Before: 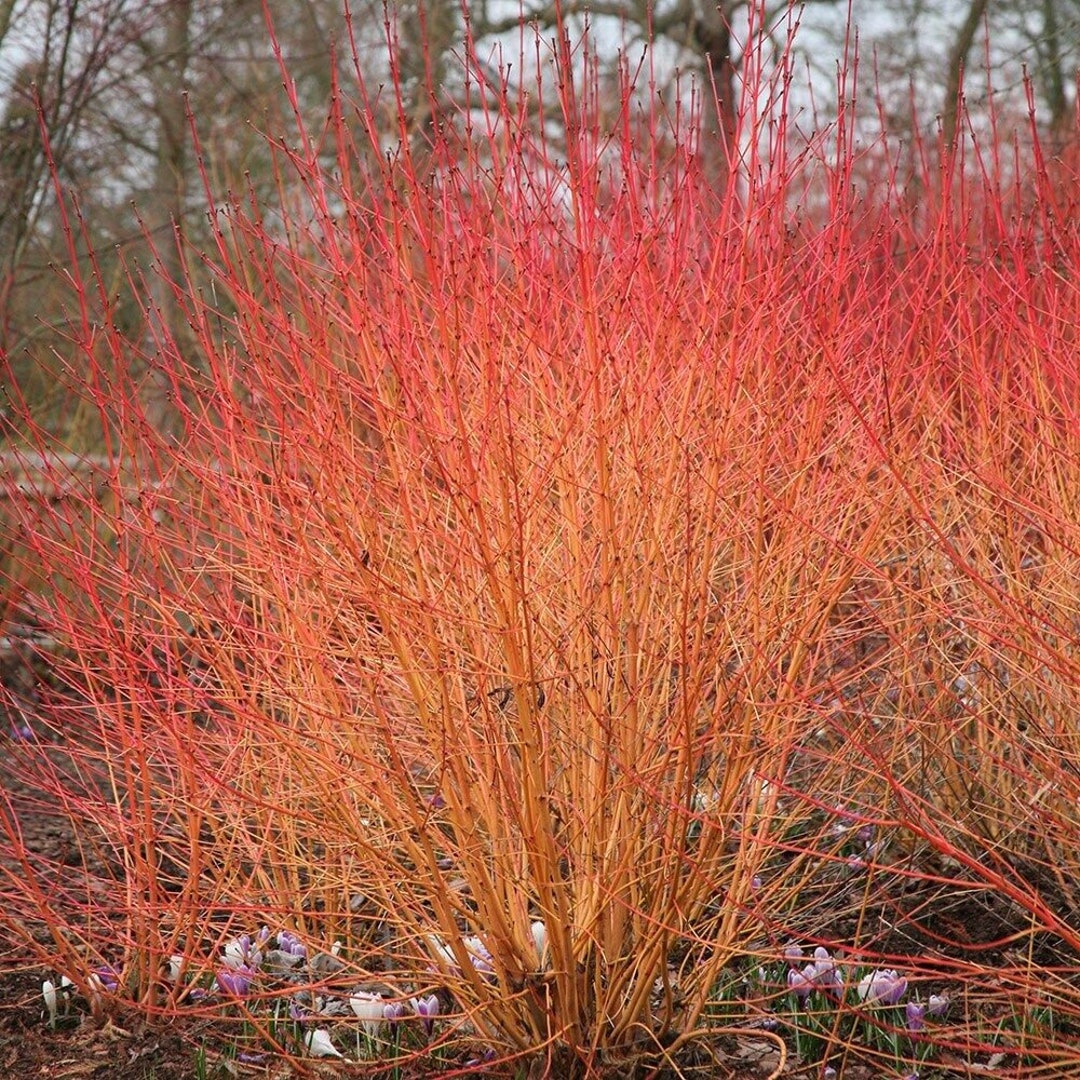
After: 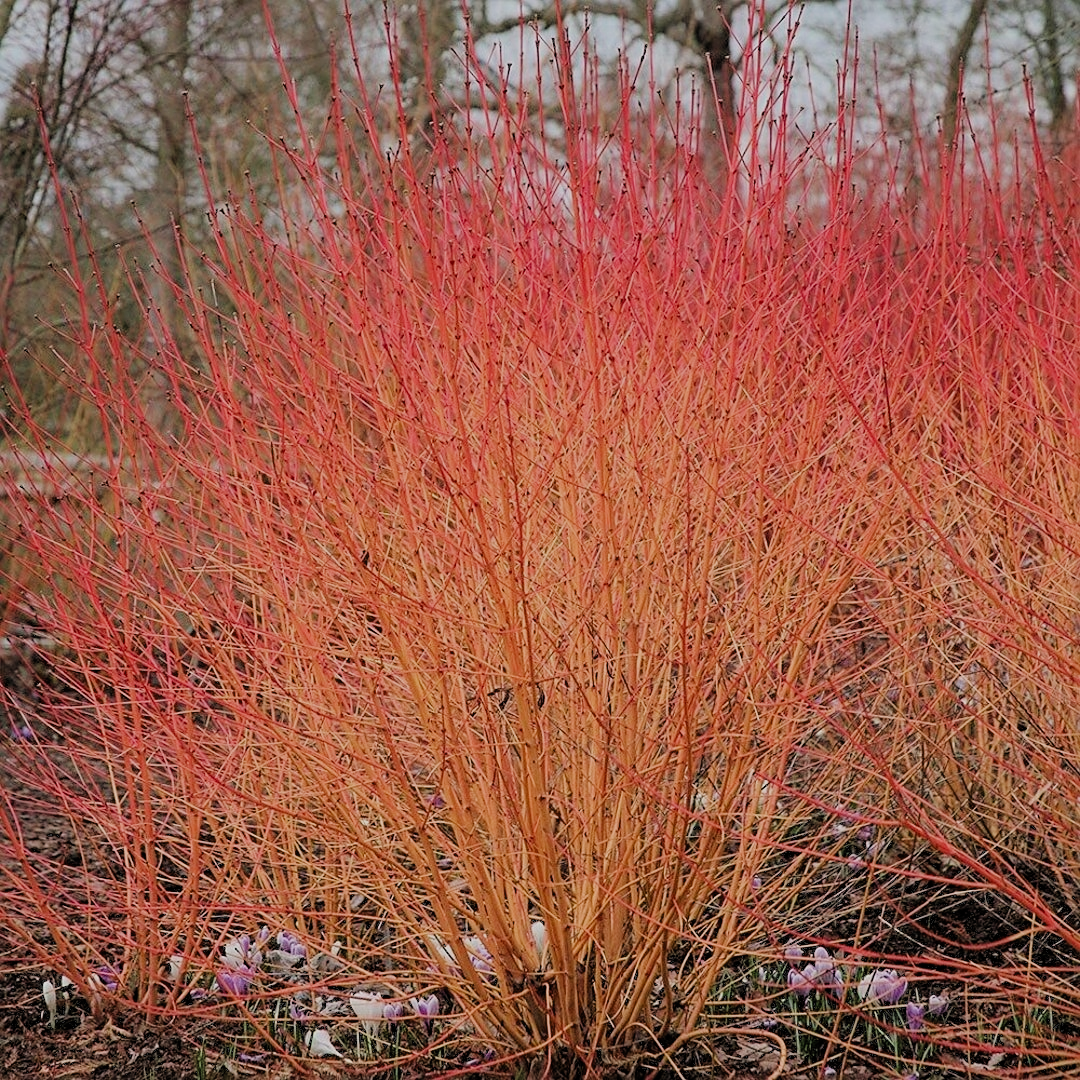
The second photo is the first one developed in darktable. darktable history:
filmic rgb: black relative exposure -6.22 EV, white relative exposure 6.96 EV, threshold 5.98 EV, hardness 2.26, add noise in highlights 0.002, preserve chrominance max RGB, color science v3 (2019), use custom middle-gray values true, contrast in highlights soft, enable highlight reconstruction true
sharpen: on, module defaults
